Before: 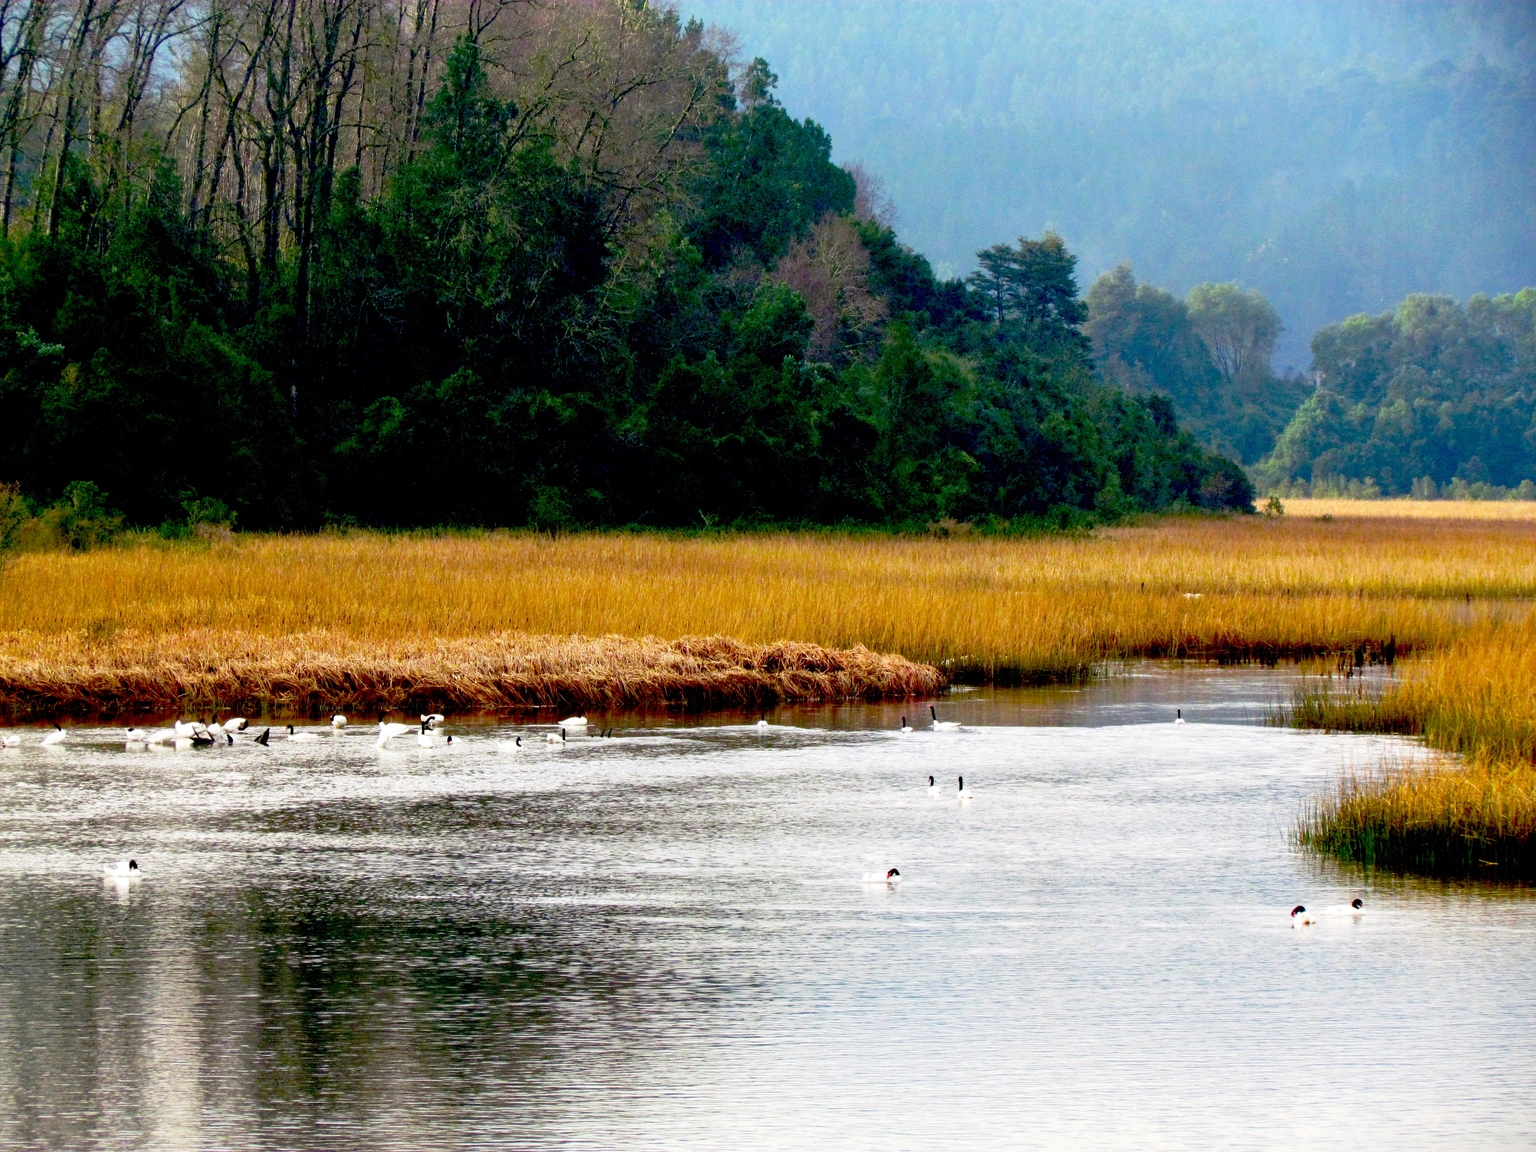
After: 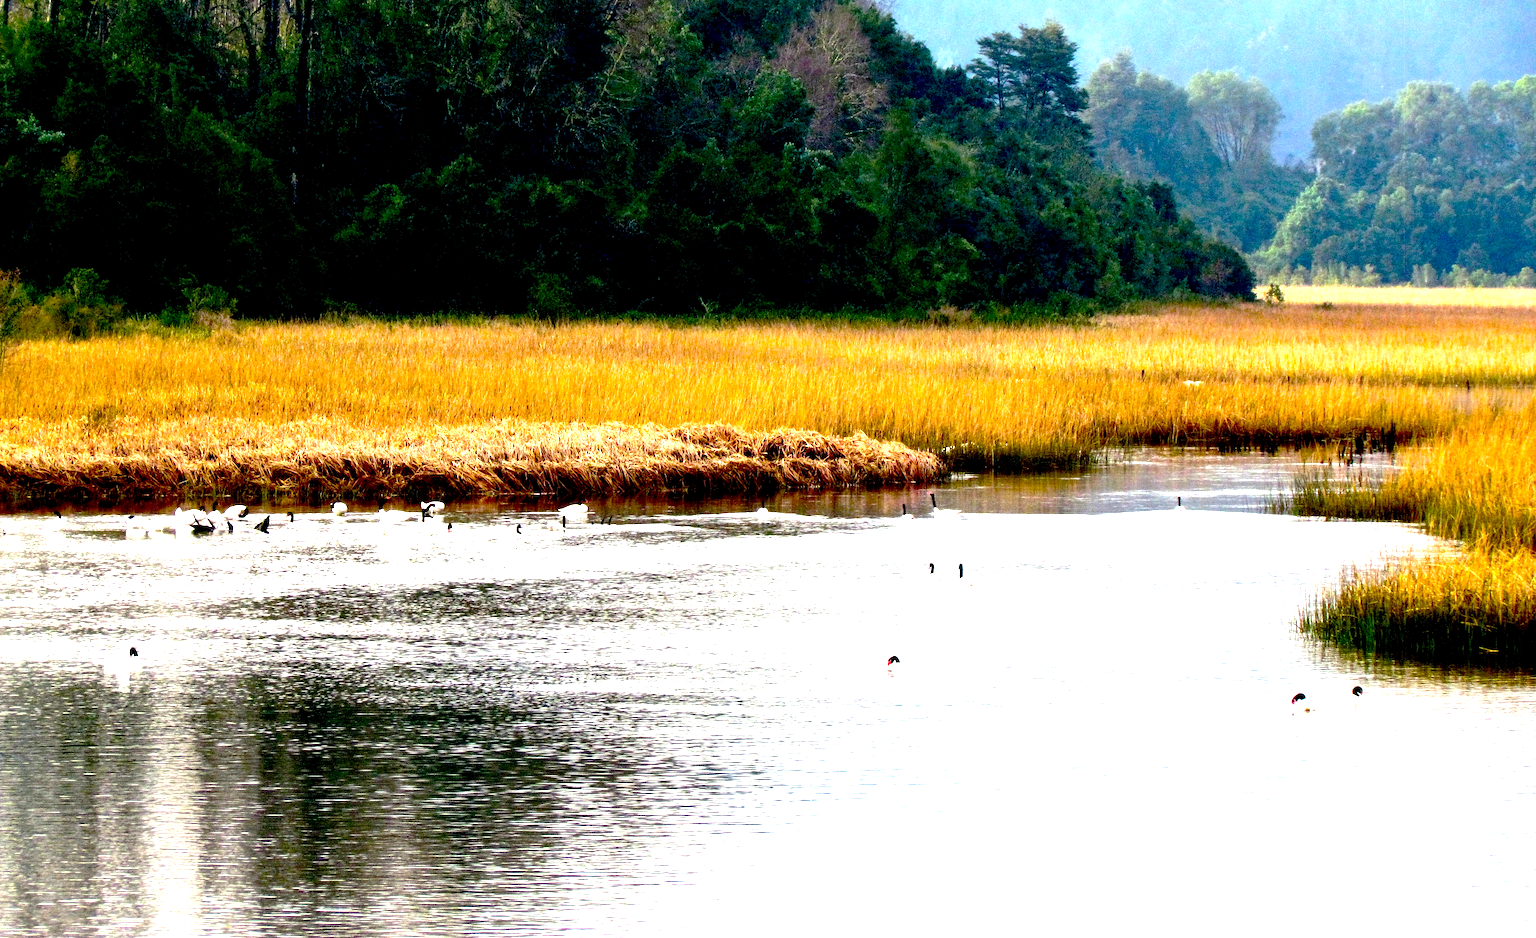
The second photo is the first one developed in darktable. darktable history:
crop and rotate: top 18.507%
exposure: black level correction 0.001, exposure 0.5 EV, compensate exposure bias true, compensate highlight preservation false
tone equalizer: -8 EV -0.75 EV, -7 EV -0.7 EV, -6 EV -0.6 EV, -5 EV -0.4 EV, -3 EV 0.4 EV, -2 EV 0.6 EV, -1 EV 0.7 EV, +0 EV 0.75 EV, edges refinement/feathering 500, mask exposure compensation -1.57 EV, preserve details no
